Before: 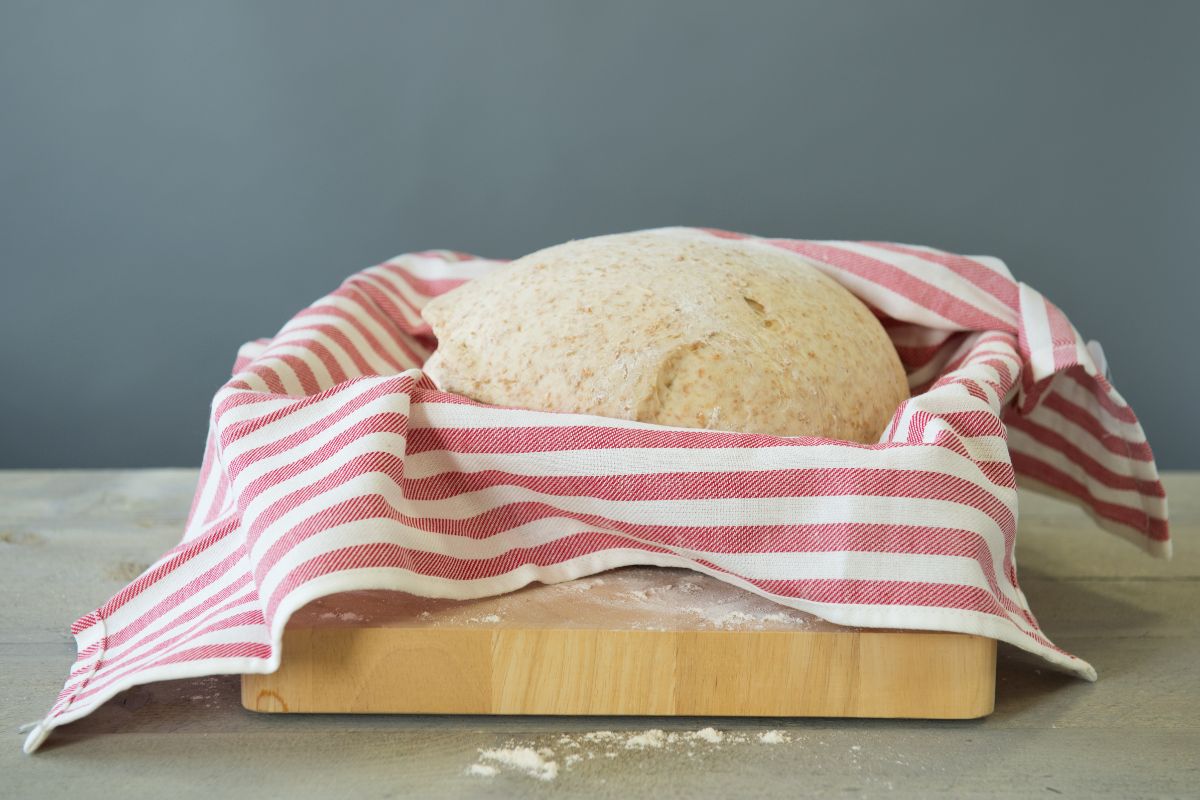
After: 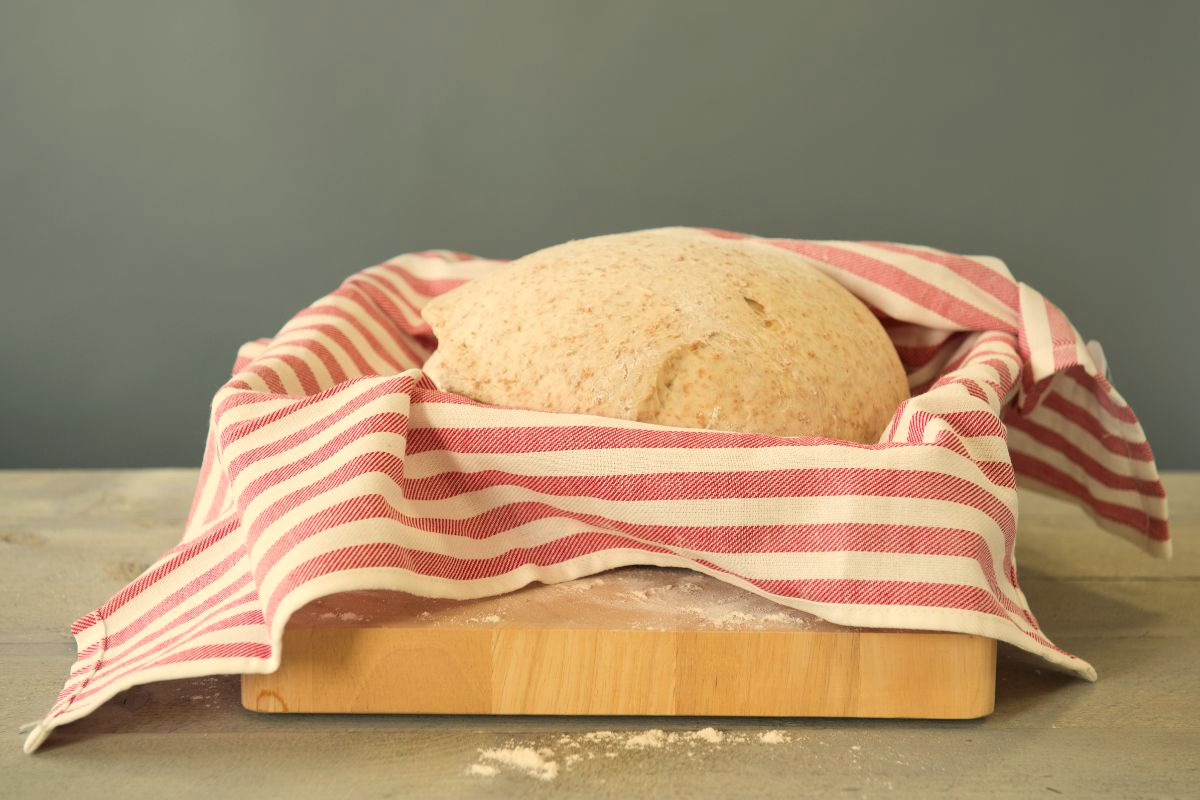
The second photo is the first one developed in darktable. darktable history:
white balance: red 1.123, blue 0.83
